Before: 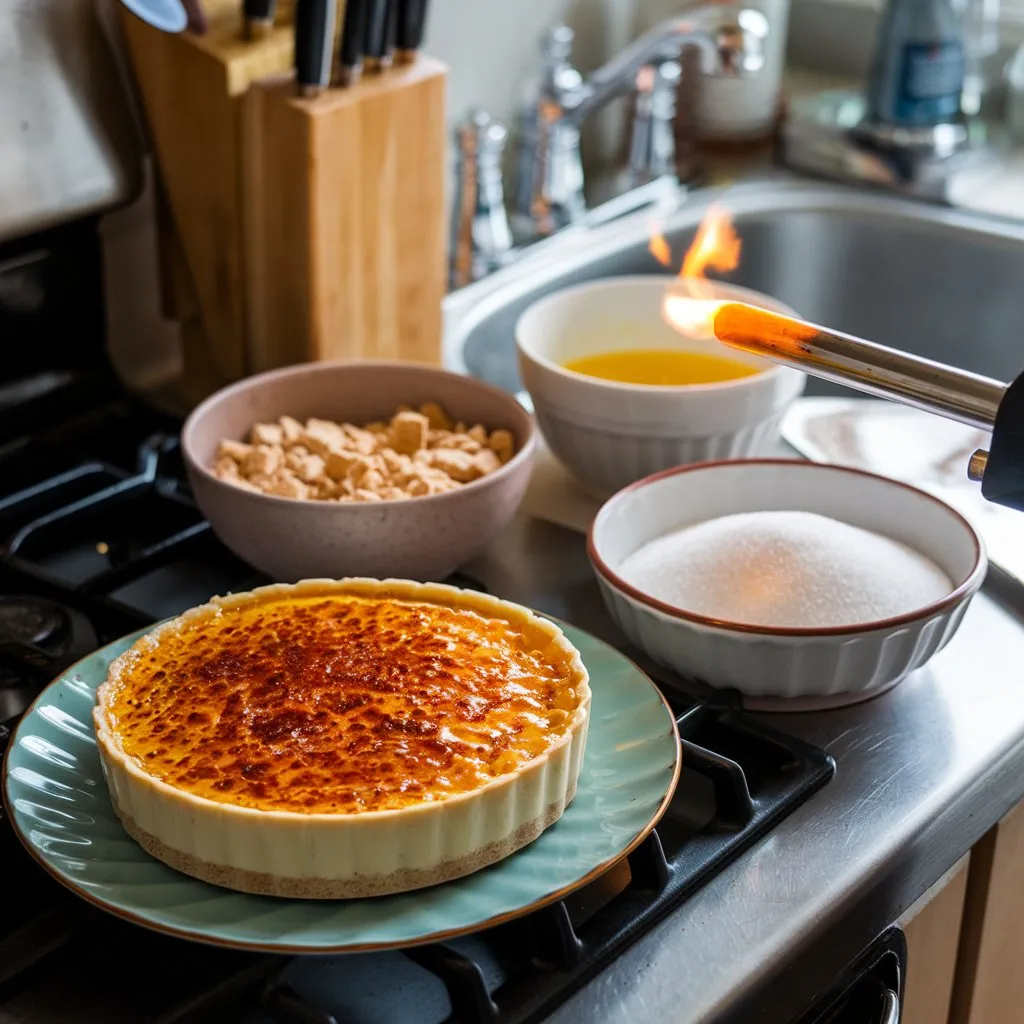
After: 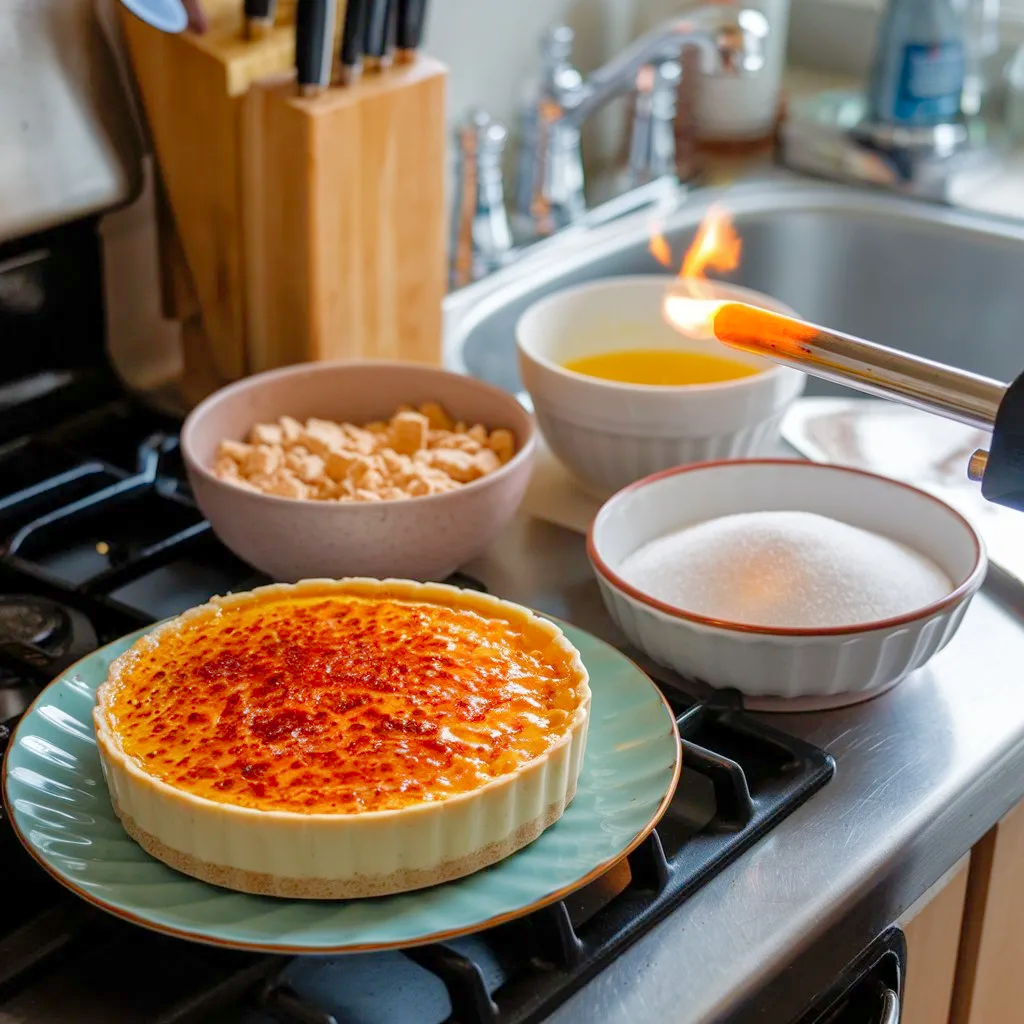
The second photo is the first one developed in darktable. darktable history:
white balance: emerald 1
tone curve: curves: ch0 [(0, 0) (0.004, 0.008) (0.077, 0.156) (0.169, 0.29) (0.774, 0.774) (1, 1)], color space Lab, linked channels, preserve colors none
